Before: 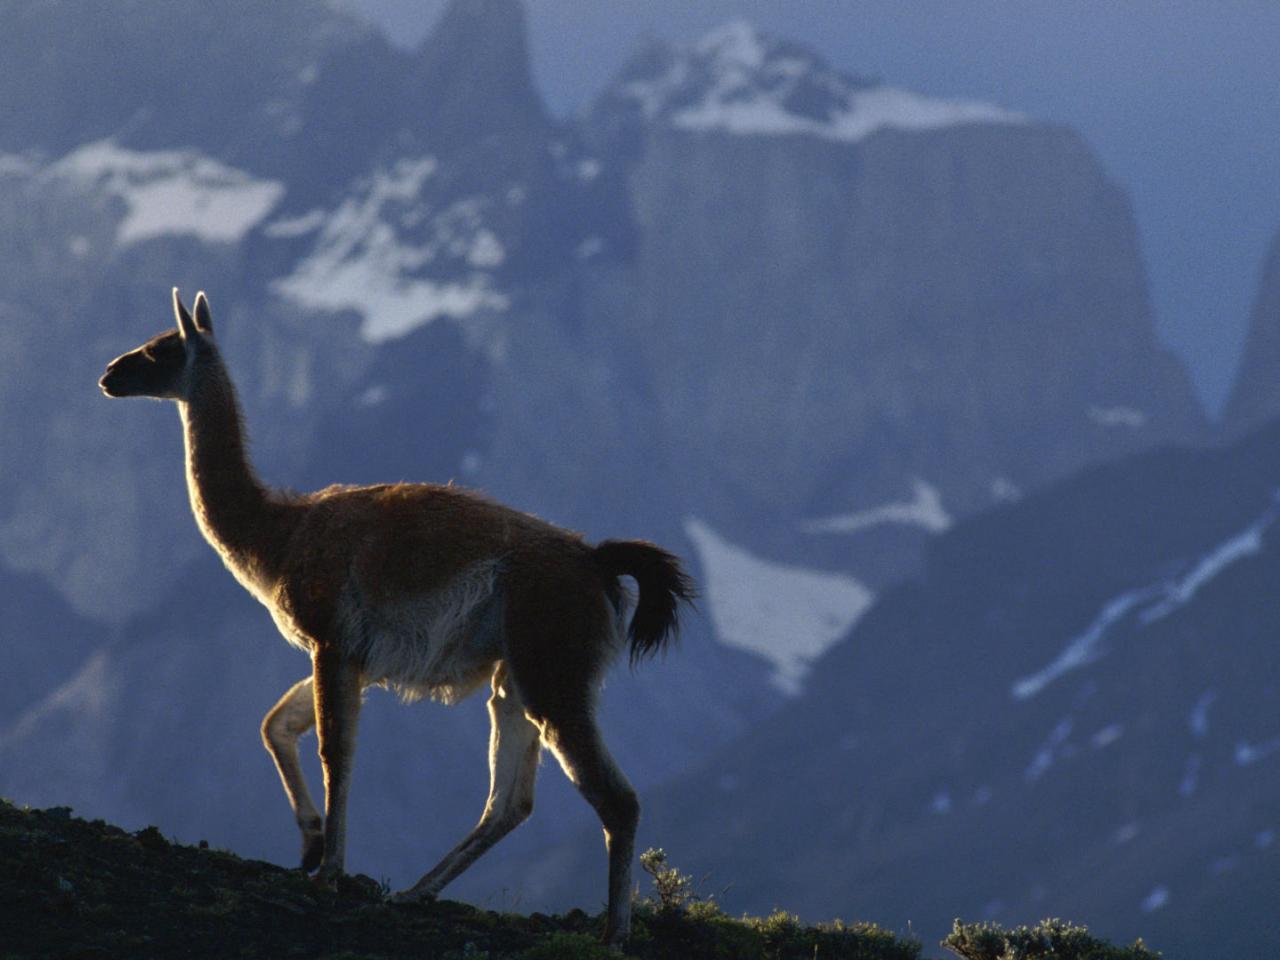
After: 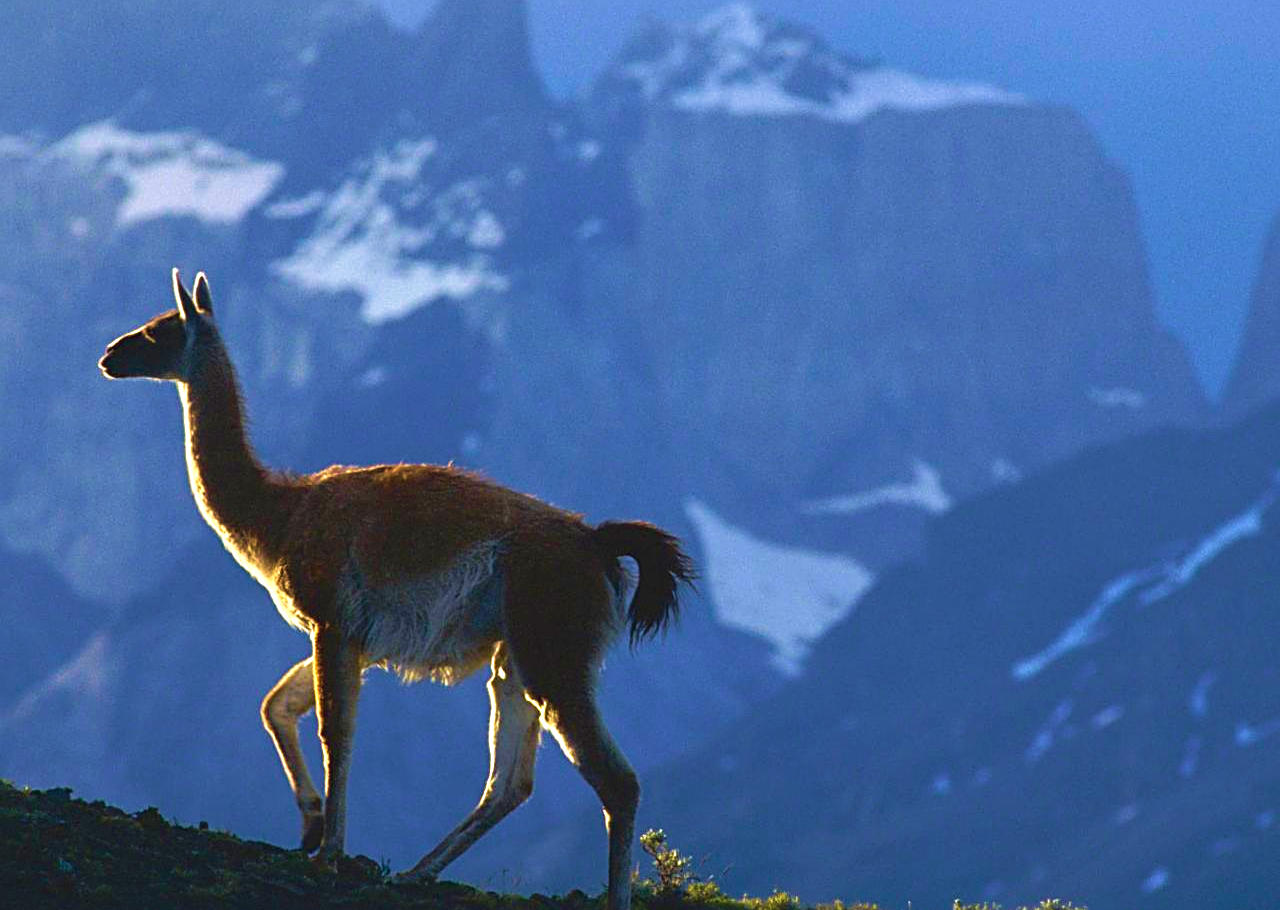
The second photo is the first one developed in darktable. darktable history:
crop and rotate: top 2.064%, bottom 3.106%
velvia: strength 67.02%, mid-tones bias 0.972
color balance rgb: global offset › luminance 0.505%, linear chroma grading › global chroma 9.931%, perceptual saturation grading › global saturation 9.833%, global vibrance 20%
sharpen: radius 2.633, amount 0.657
exposure: black level correction 0, exposure 0.595 EV, compensate exposure bias true, compensate highlight preservation false
